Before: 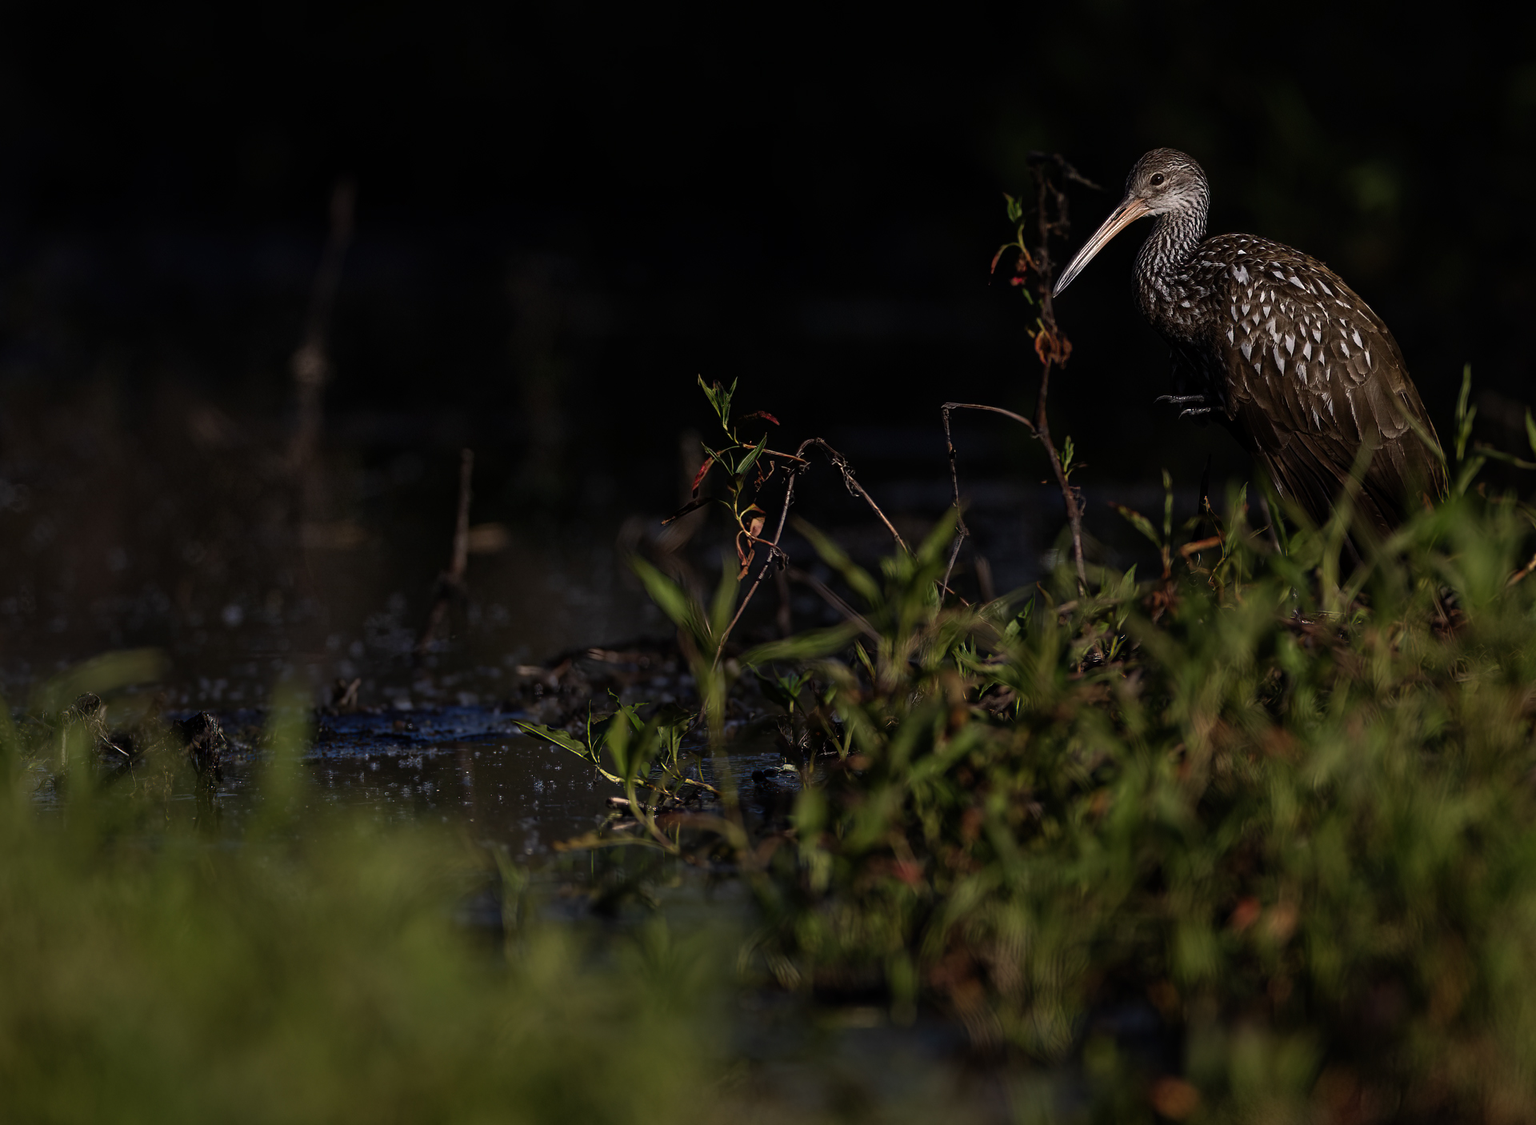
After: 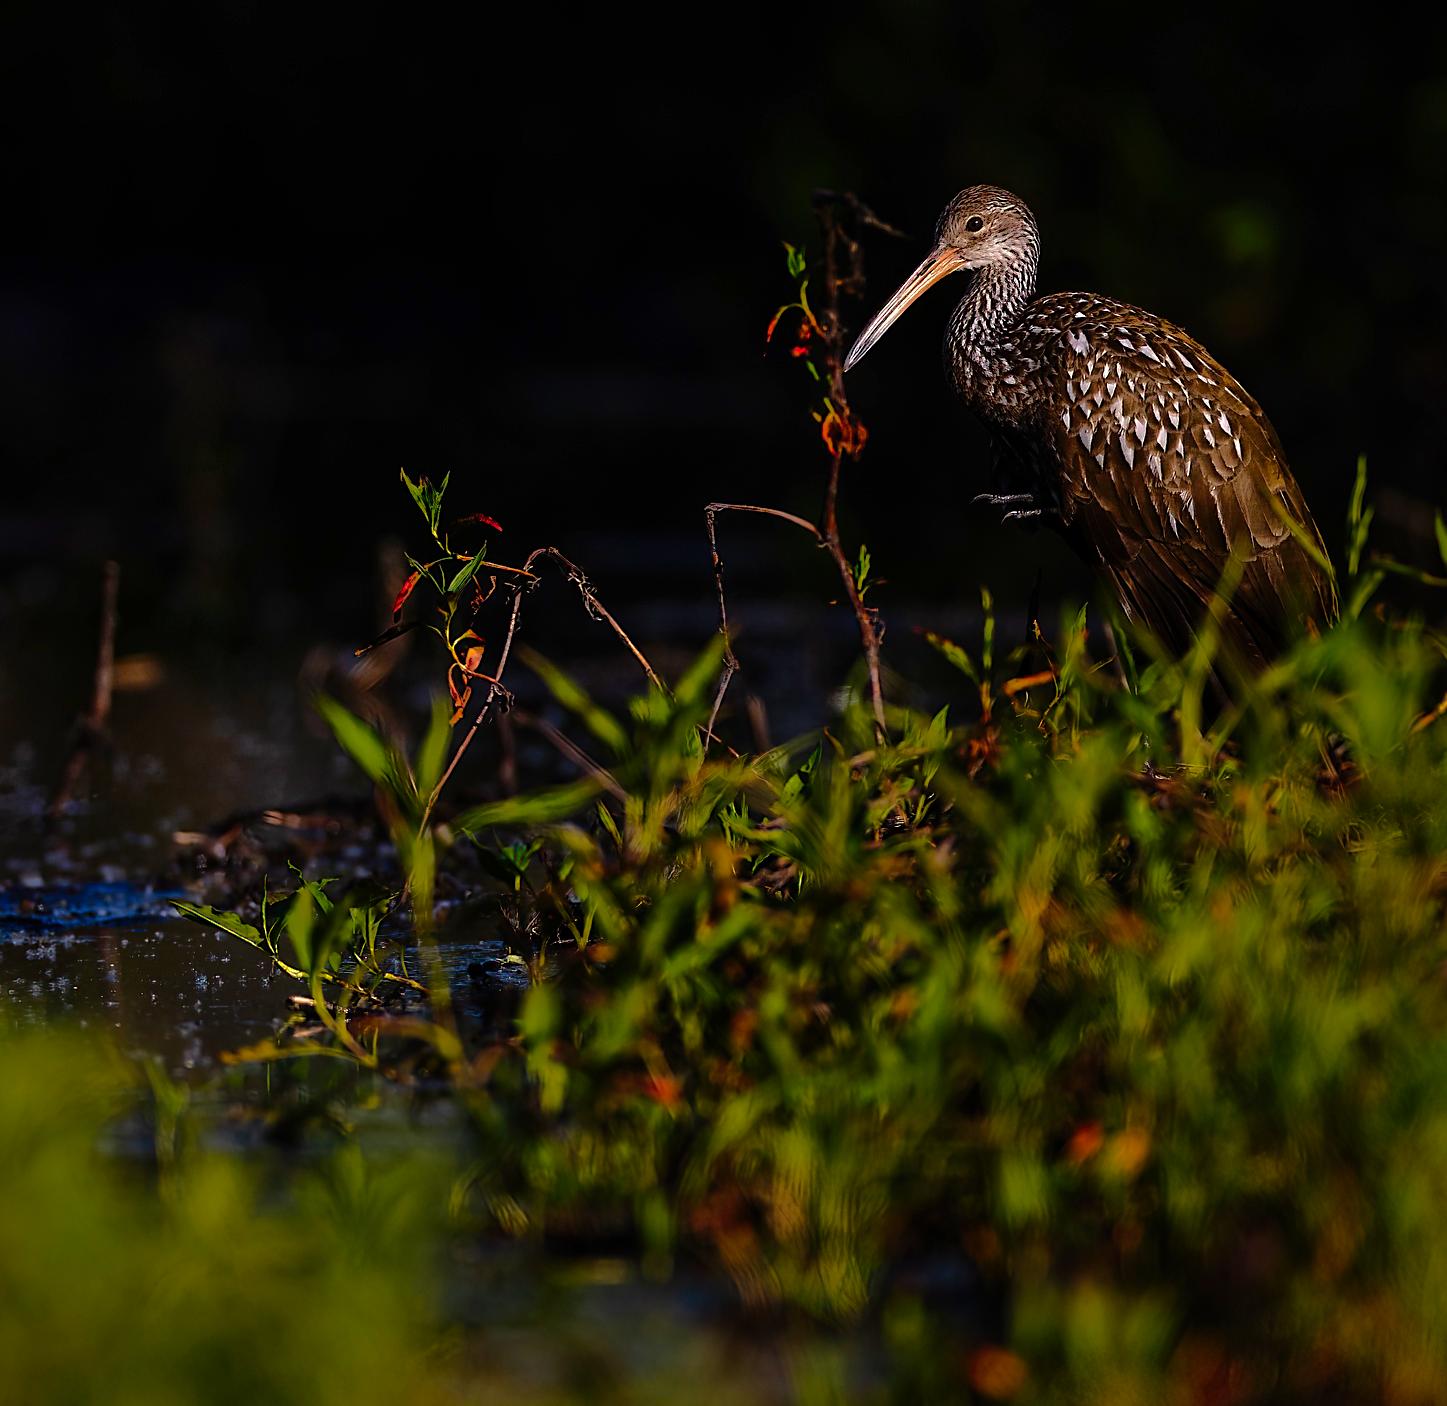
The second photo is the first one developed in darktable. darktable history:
tone equalizer: -8 EV -0.777 EV, -7 EV -0.698 EV, -6 EV -0.601 EV, -5 EV -0.368 EV, -3 EV 0.375 EV, -2 EV 0.6 EV, -1 EV 0.687 EV, +0 EV 0.76 EV, edges refinement/feathering 500, mask exposure compensation -1.57 EV, preserve details no
sharpen: radius 1.813, amount 0.412, threshold 1.239
shadows and highlights: on, module defaults
crop and rotate: left 24.619%
color balance rgb: perceptual saturation grading › global saturation 25.762%, global vibrance 41.101%
